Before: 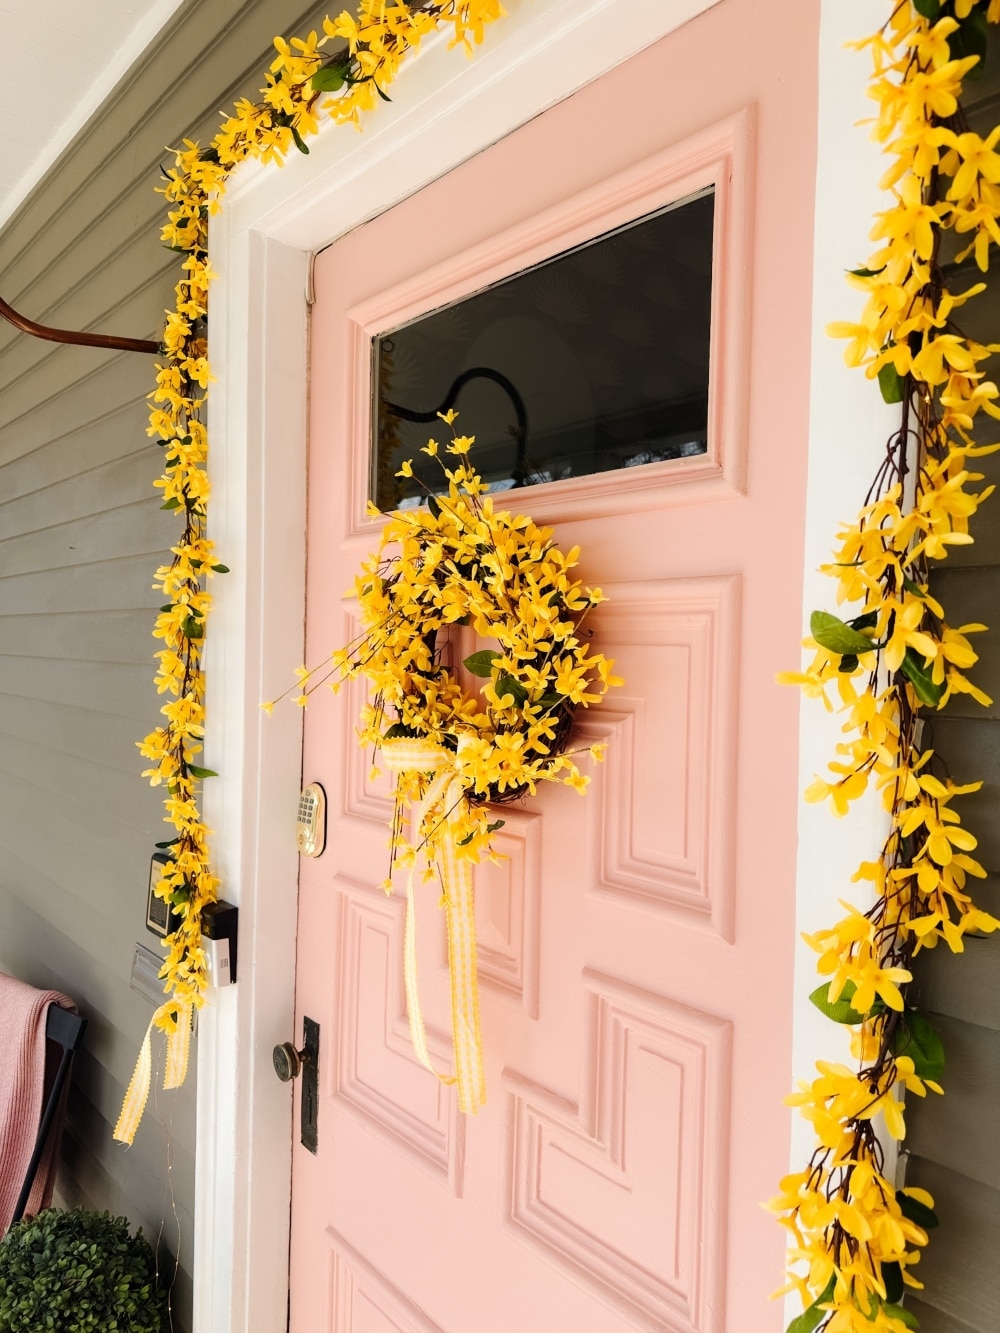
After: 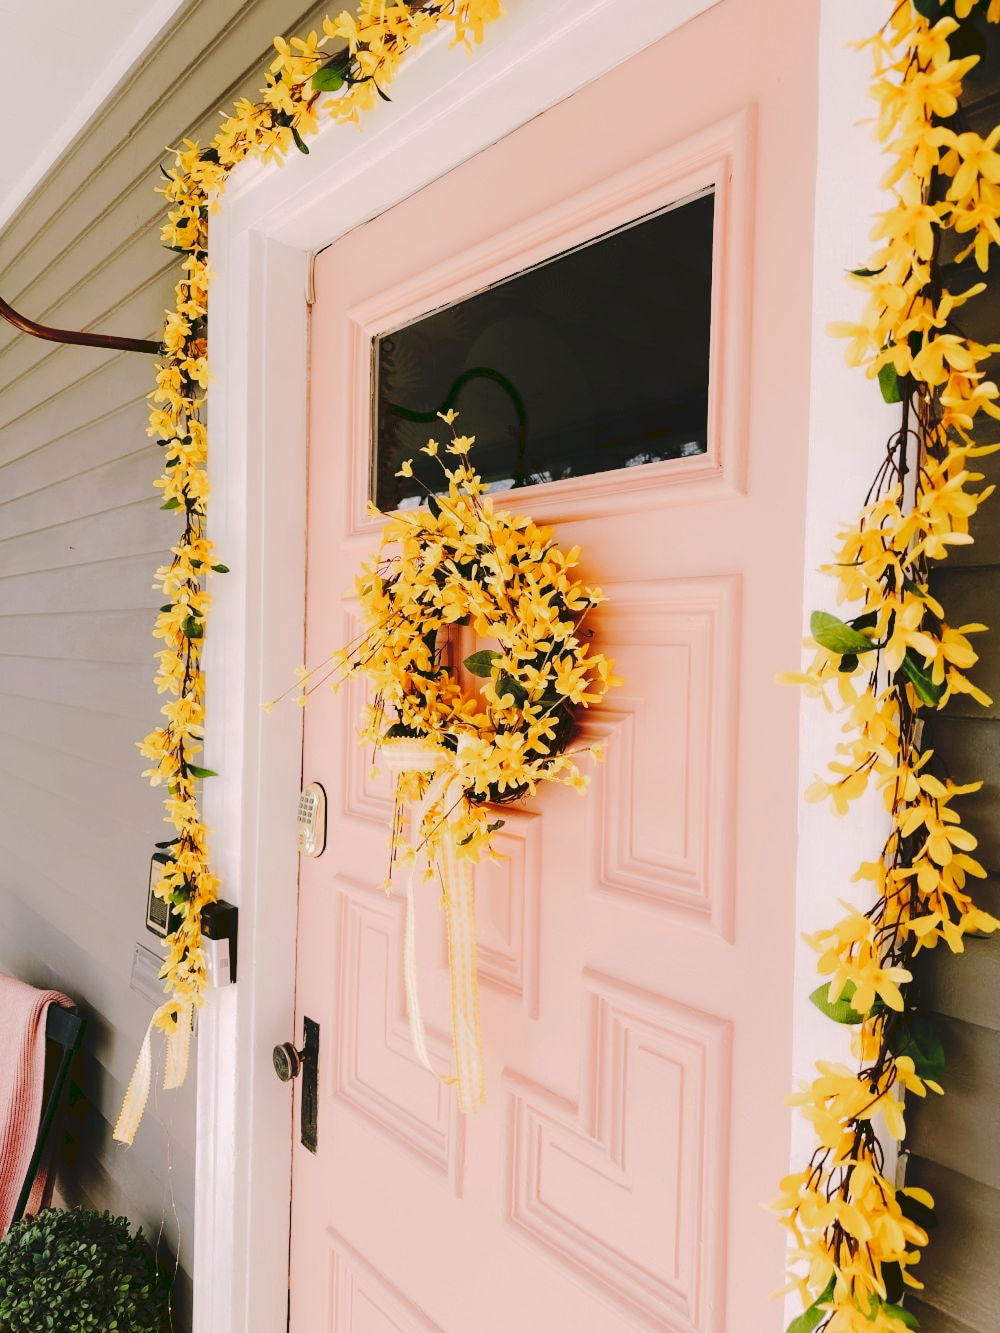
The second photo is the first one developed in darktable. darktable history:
tone curve: curves: ch0 [(0, 0) (0.003, 0.089) (0.011, 0.089) (0.025, 0.088) (0.044, 0.089) (0.069, 0.094) (0.1, 0.108) (0.136, 0.119) (0.177, 0.147) (0.224, 0.204) (0.277, 0.28) (0.335, 0.389) (0.399, 0.486) (0.468, 0.588) (0.543, 0.647) (0.623, 0.705) (0.709, 0.759) (0.801, 0.815) (0.898, 0.873) (1, 1)], preserve colors none
color look up table: target L [95.36, 89.89, 87.33, 81.89, 75.68, 72.2, 62.13, 52.73, 49.79, 44.48, 38.47, 22.13, 201.61, 77.78, 69.15, 67.57, 60.3, 55.18, 50.27, 45.69, 41.22, 38.97, 32.71, 30.63, 18.61, 4.648, 92.84, 73.67, 74.9, 73.66, 55.22, 63.13, 46.54, 42.84, 40.54, 37.29, 37.68, 33.05, 29.38, 17.33, 0.508, 0.527, 92.16, 85.71, 79.77, 68.37, 55.04, 49.01, 38.36], target a [-0.953, -18.51, -19.56, -8.704, -6.549, -6.945, -27.57, -49.53, -17.61, -11.06, -27.99, -14.51, 0, 21.64, 49.16, 28.03, 50.78, 69.98, 78.55, 23.52, 45.13, 46.94, 39.51, 5.913, 22.3, 30.71, 11.76, 41.69, 25.33, 55.38, 72.43, 50.68, 72.95, -0.534, 38.19, 18.93, 16.31, 7.582, 36.45, 27.36, 4.905, -0.079, -28.47, -0.466, -17.57, 2.042, -0.412, -15.76, -18.71], target b [11.49, 36.51, 11.43, 29.16, 12.34, 63.13, 10.21, 32.54, 14.32, 36.3, 24.93, 22.41, -0.001, 42.92, 35.48, 13.34, 58.69, 27.51, 56.69, 40.78, 19.56, 46.72, 45.91, 4.393, 31.4, 7.31, -4.859, -8.062, -30.66, -29.77, -20.67, -47.98, 15.88, -19.88, -60.68, -37.71, -74.87, -54.16, -2.772, -43.39, -39.11, 0.16, -9.289, -5.726, -24.04, -26.33, -3.922, -36.67, -4.864], num patches 49
